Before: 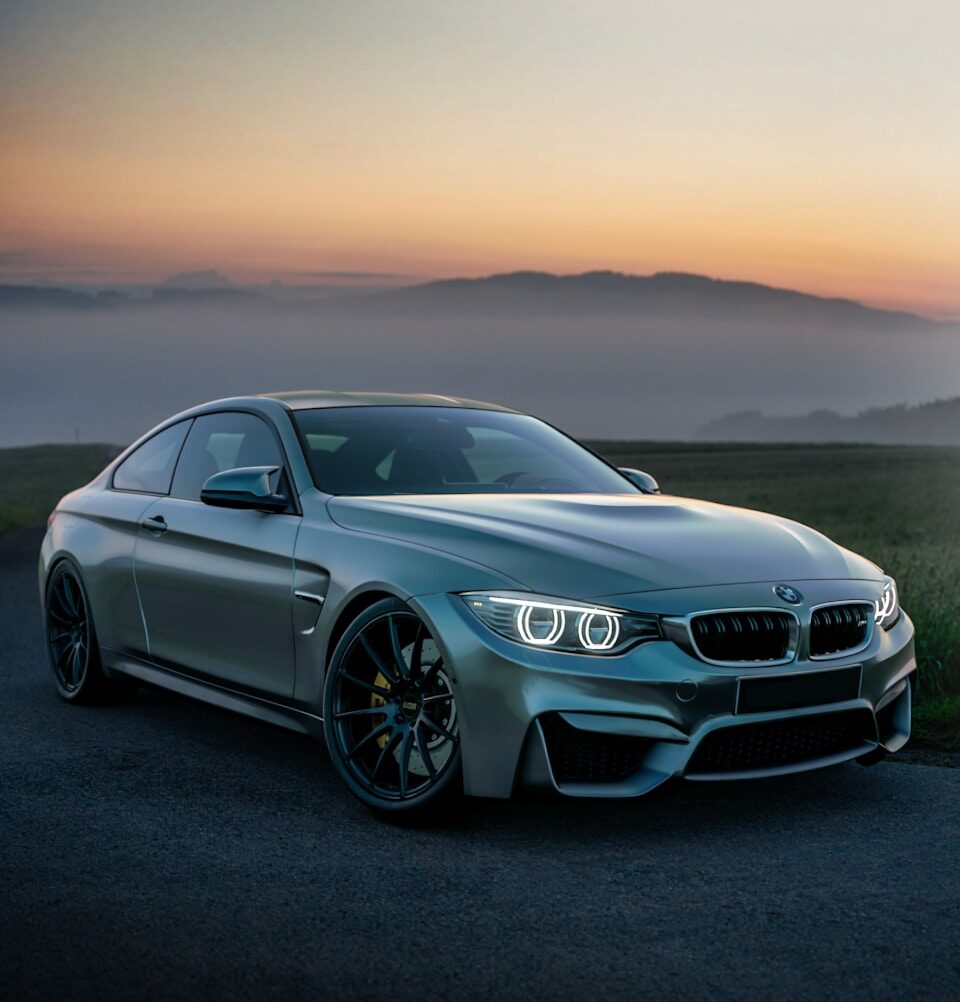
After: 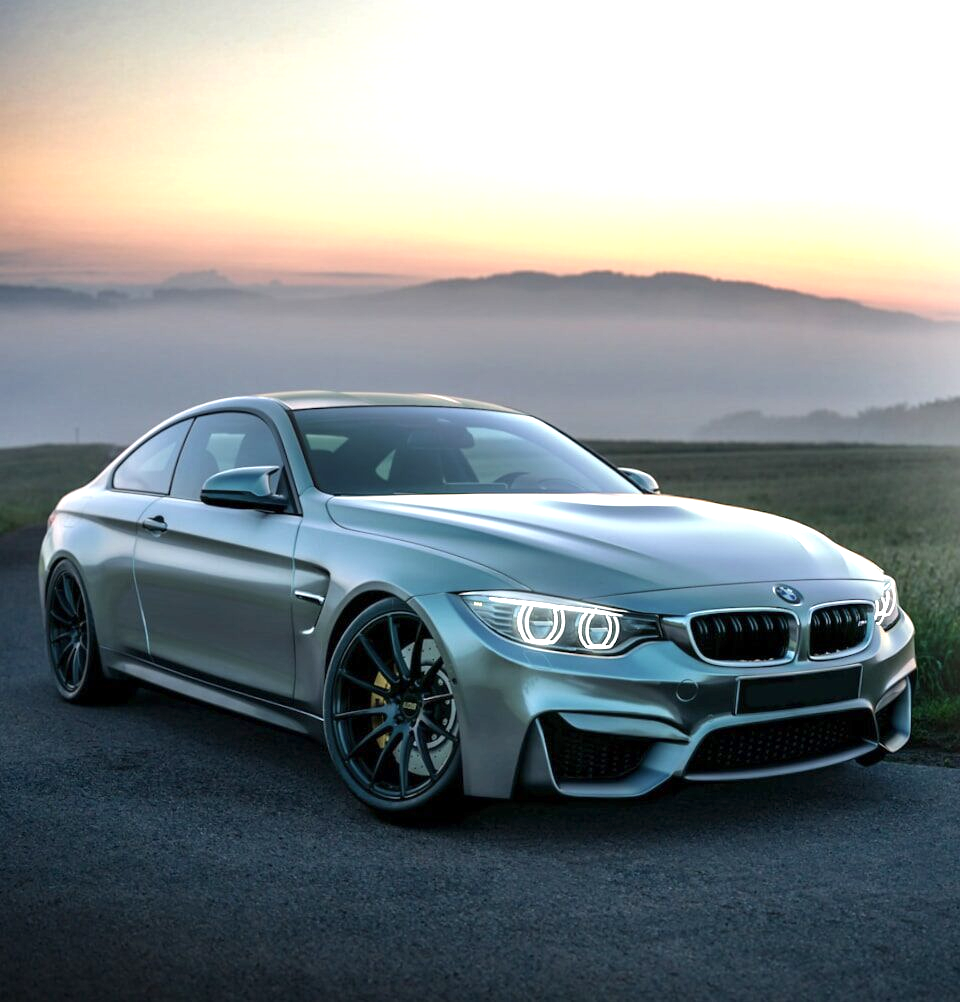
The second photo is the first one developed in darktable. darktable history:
contrast brightness saturation: saturation -0.17
exposure: exposure 1.16 EV, compensate exposure bias true, compensate highlight preservation false
